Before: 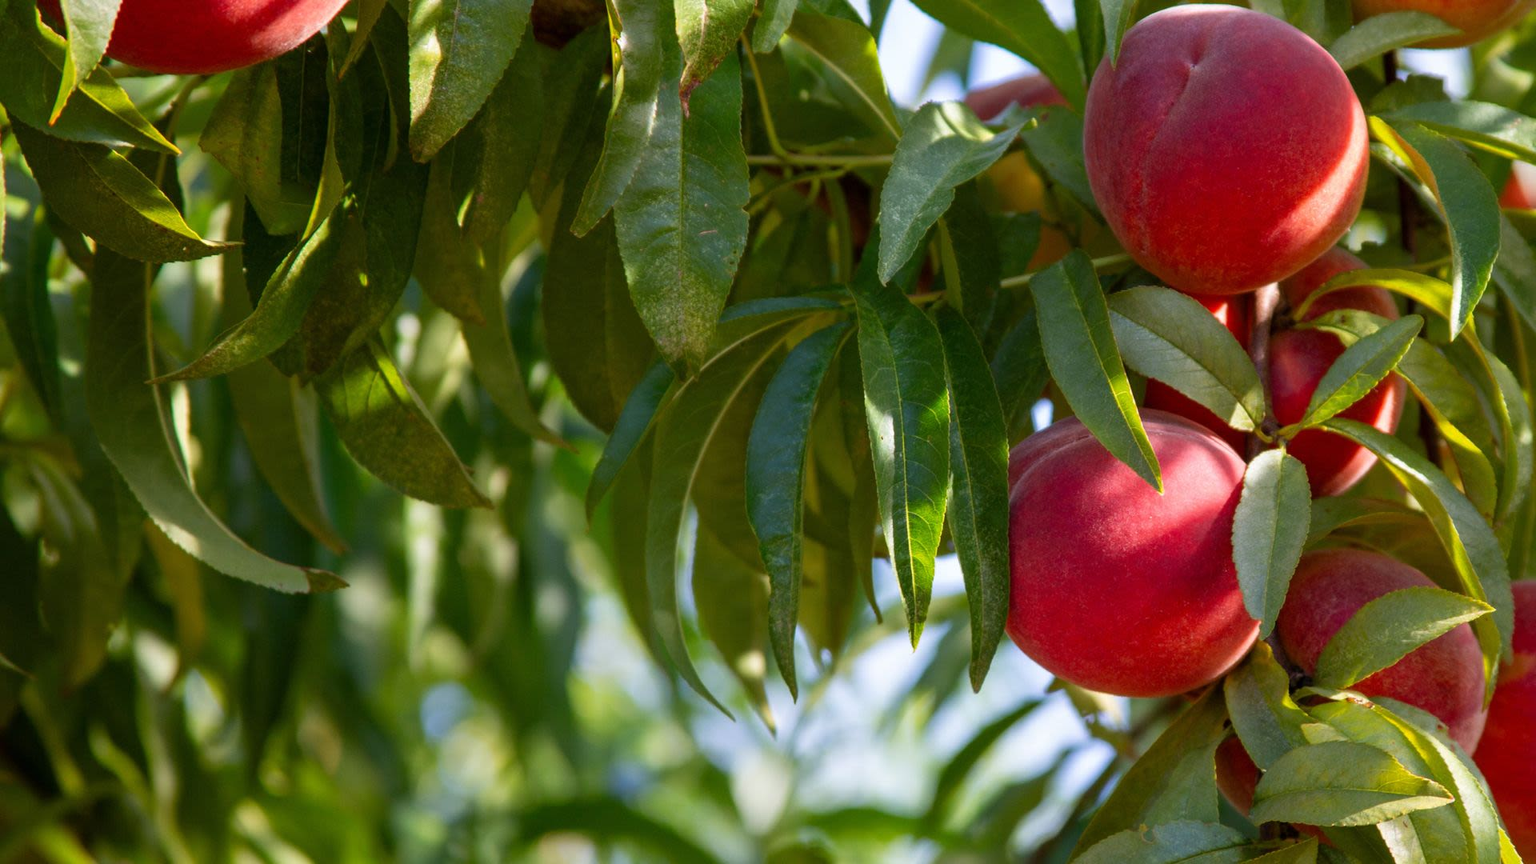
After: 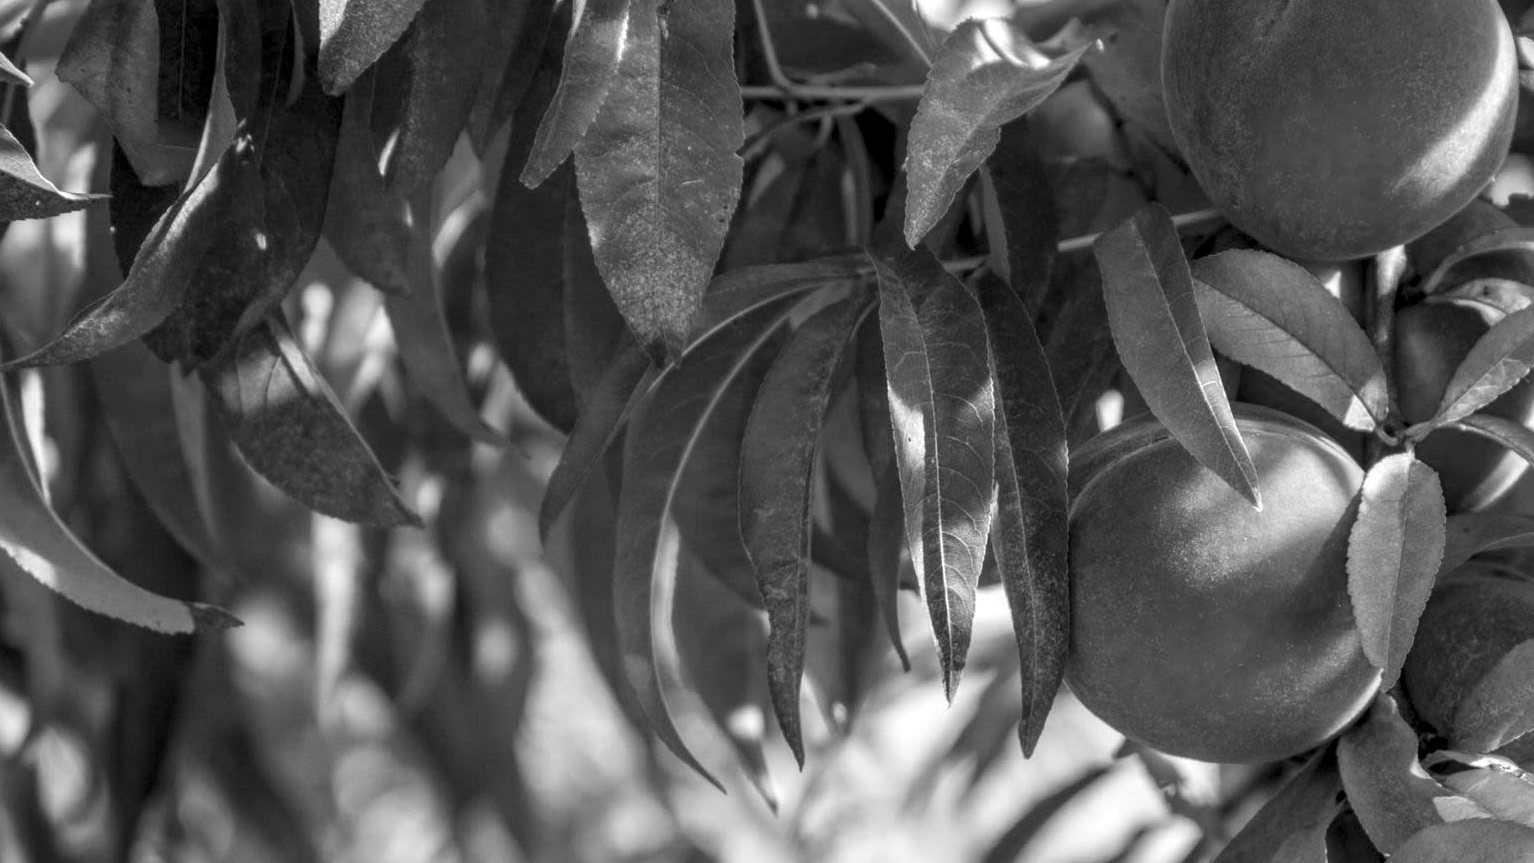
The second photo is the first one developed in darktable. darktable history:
local contrast: highlights 61%, detail 143%, midtone range 0.428
crop and rotate: left 10.071%, top 10.071%, right 10.02%, bottom 10.02%
monochrome: a 32, b 64, size 2.3
